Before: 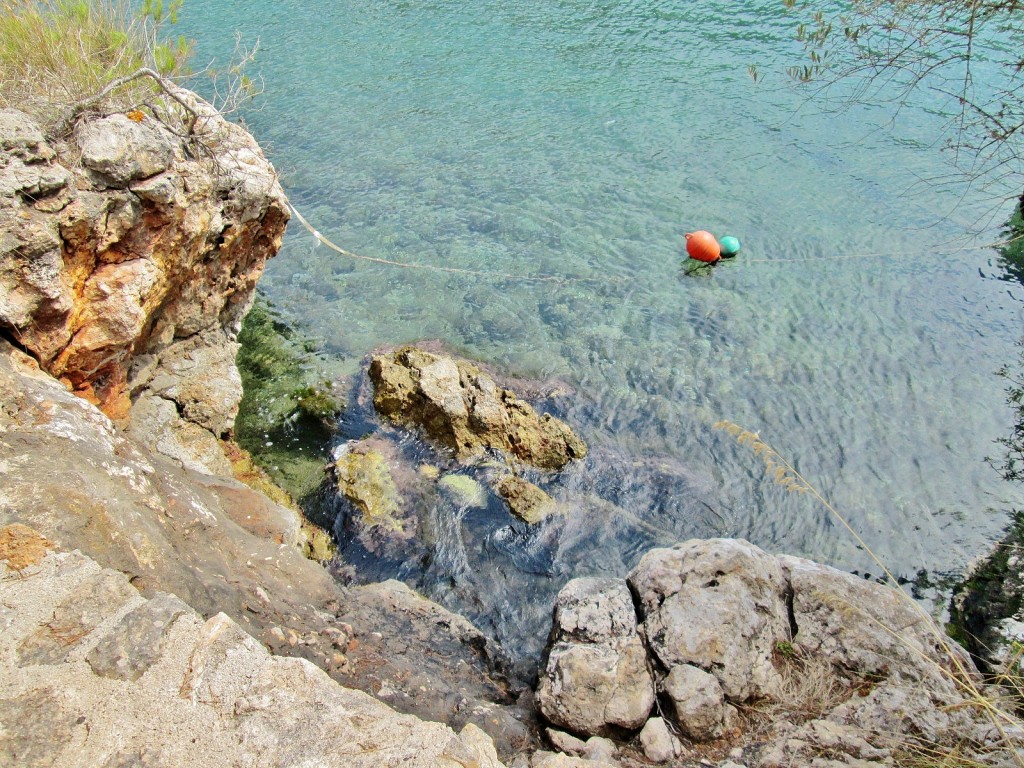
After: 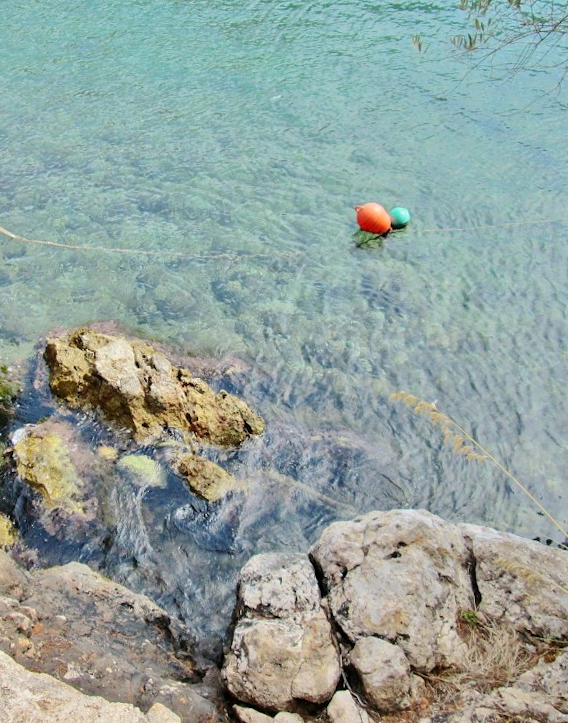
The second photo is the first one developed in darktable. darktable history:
levels: levels [0, 0.478, 1]
crop: left 31.458%, top 0%, right 11.876%
rotate and perspective: rotation -2°, crop left 0.022, crop right 0.978, crop top 0.049, crop bottom 0.951
